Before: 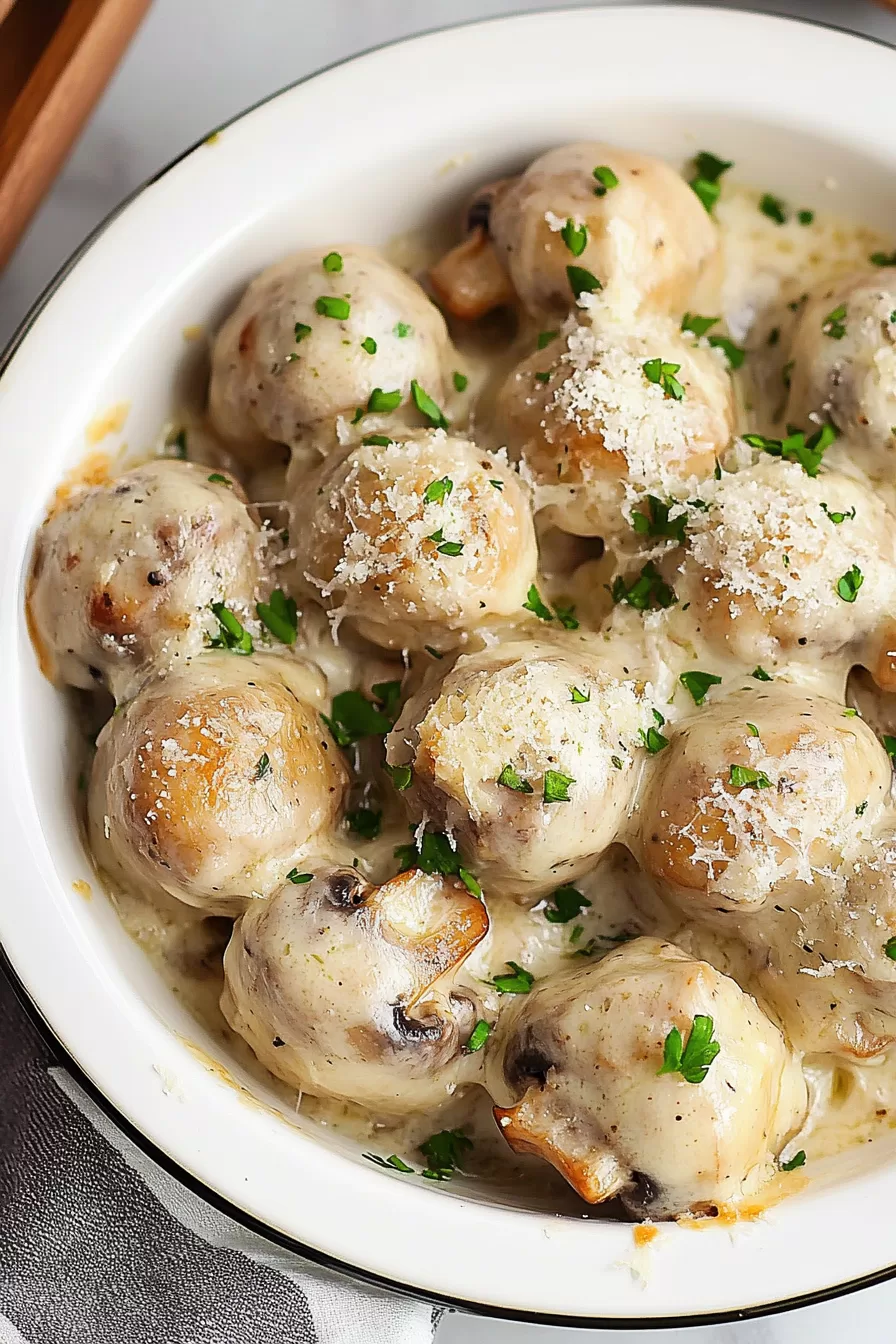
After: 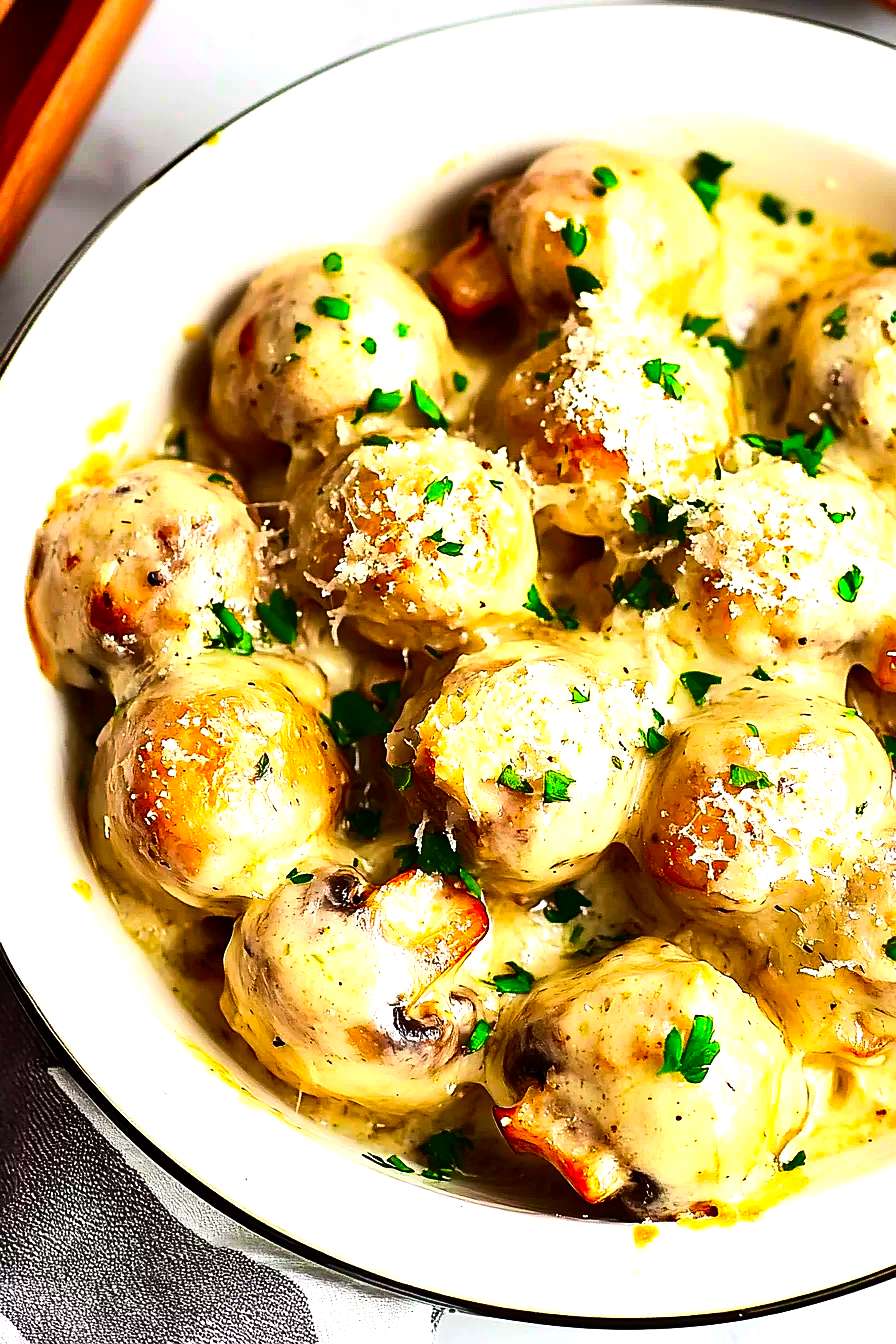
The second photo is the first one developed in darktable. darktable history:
contrast brightness saturation: contrast 0.127, brightness -0.051, saturation 0.153
color correction: highlights b* 0.019, saturation 1.78
tone equalizer: -8 EV -1.05 EV, -7 EV -0.998 EV, -6 EV -0.839 EV, -5 EV -0.543 EV, -3 EV 0.546 EV, -2 EV 0.892 EV, -1 EV 1 EV, +0 EV 1.07 EV, edges refinement/feathering 500, mask exposure compensation -1.57 EV, preserve details no
